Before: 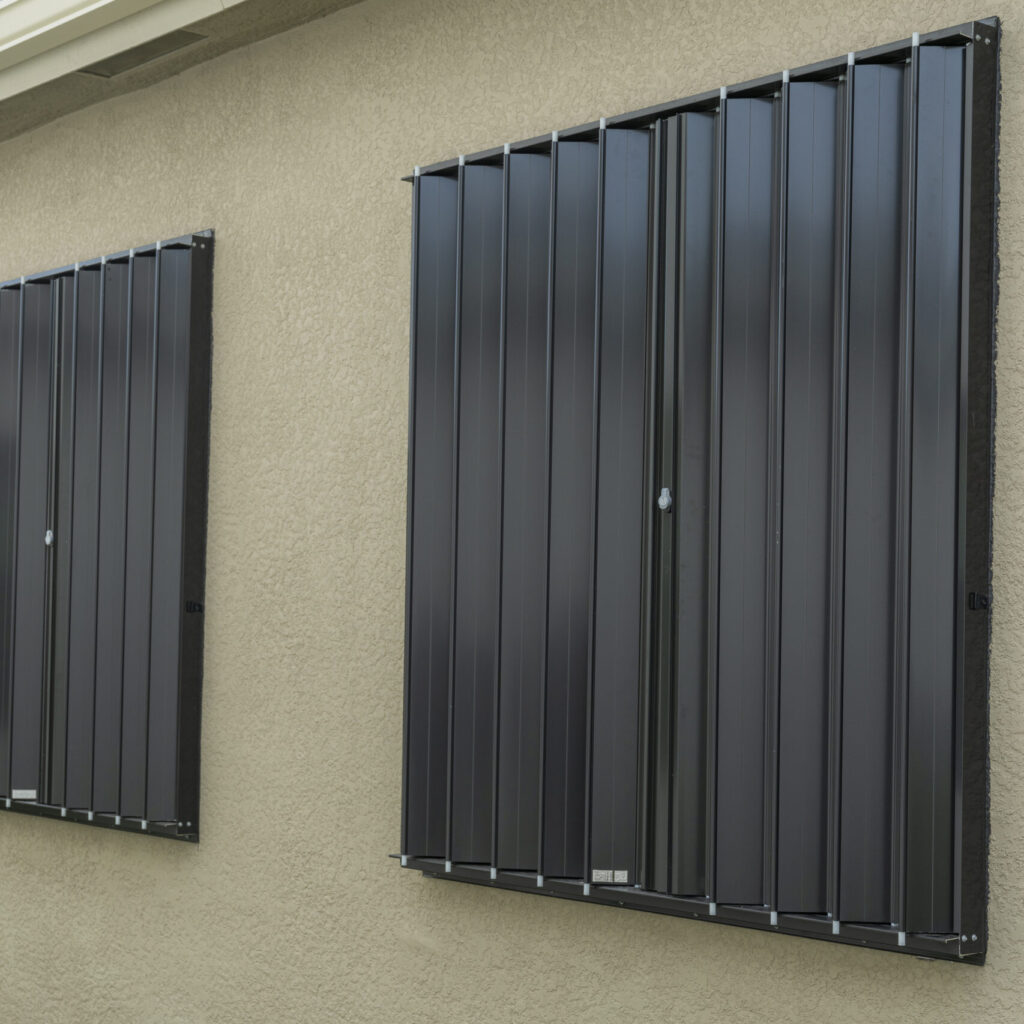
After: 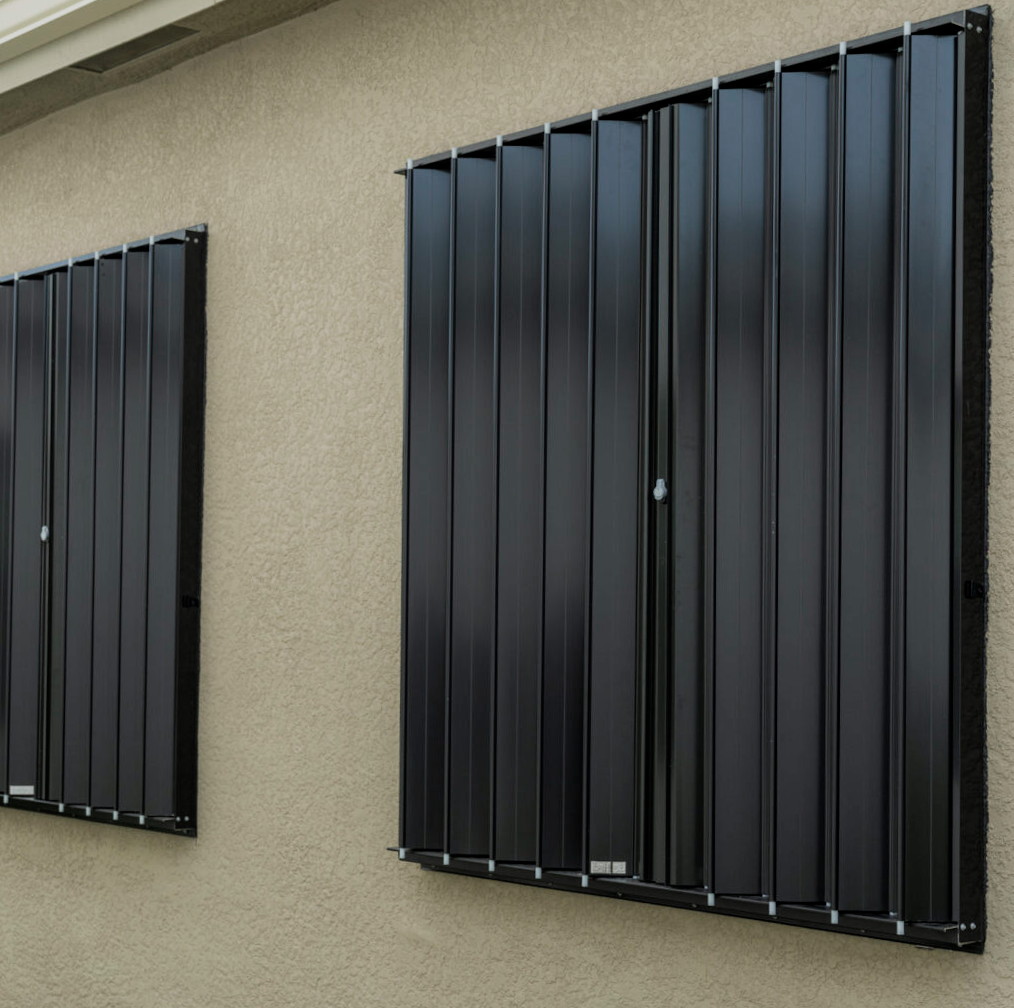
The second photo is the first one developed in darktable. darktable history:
filmic rgb: middle gray luminance 21.73%, black relative exposure -14 EV, white relative exposure 2.96 EV, threshold 6 EV, target black luminance 0%, hardness 8.81, latitude 59.69%, contrast 1.208, highlights saturation mix 5%, shadows ↔ highlights balance 41.6%, add noise in highlights 0, color science v3 (2019), use custom middle-gray values true, iterations of high-quality reconstruction 0, contrast in highlights soft, enable highlight reconstruction true
rotate and perspective: rotation -0.45°, automatic cropping original format, crop left 0.008, crop right 0.992, crop top 0.012, crop bottom 0.988
